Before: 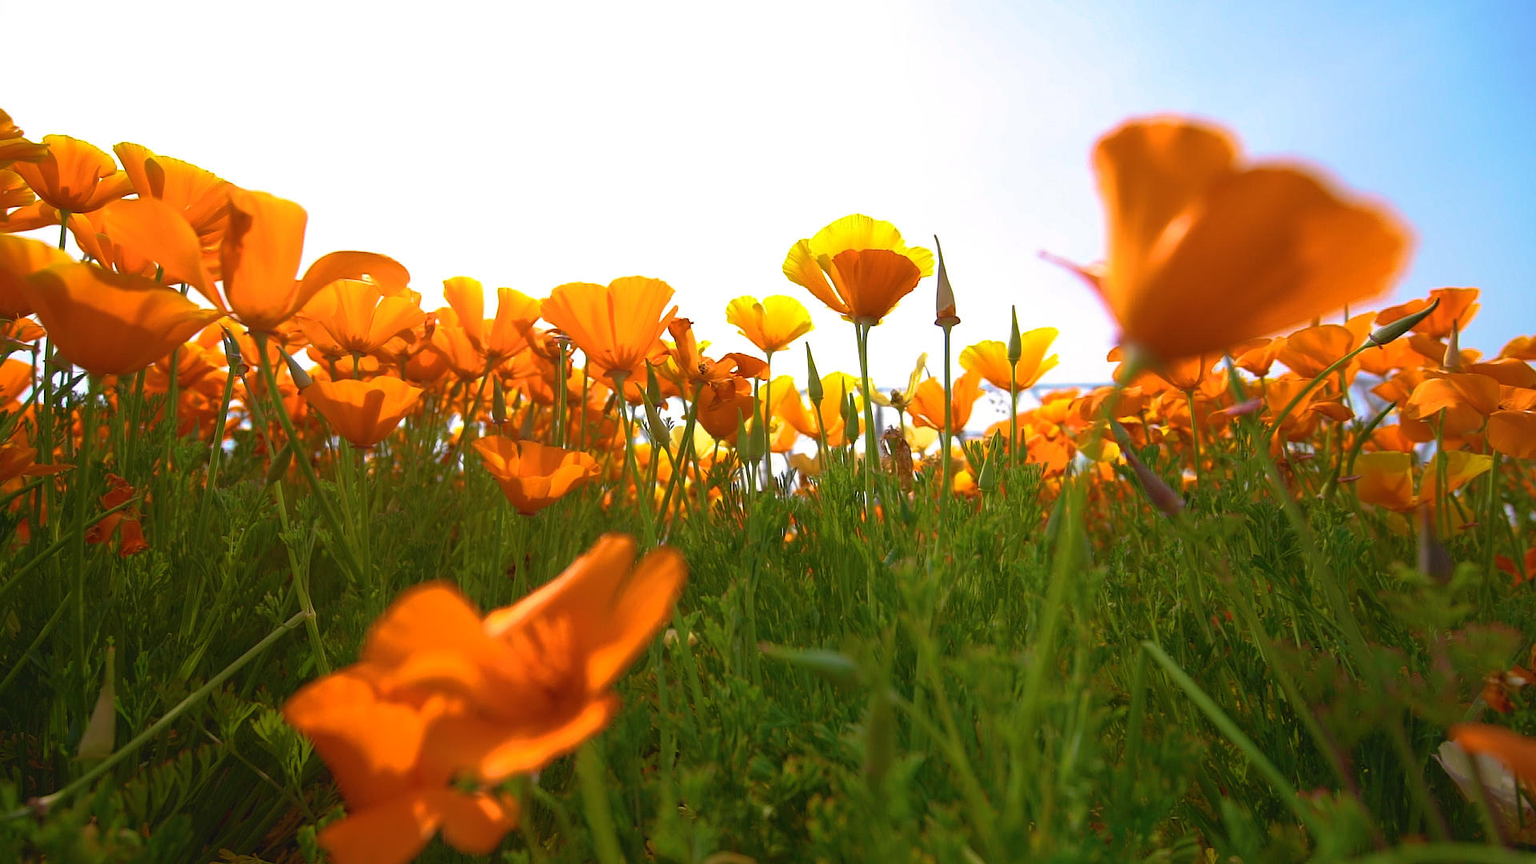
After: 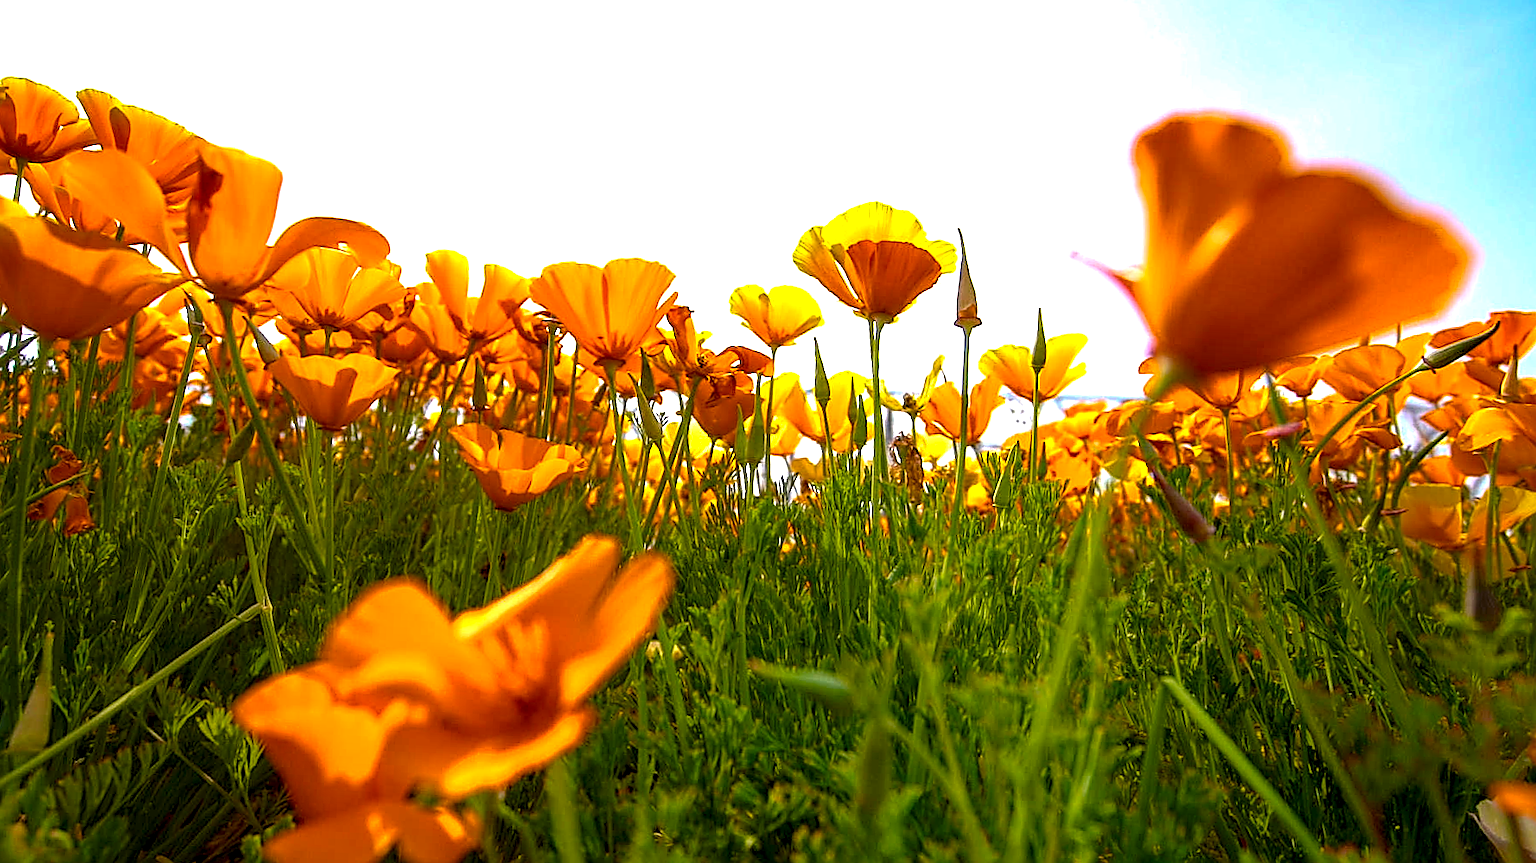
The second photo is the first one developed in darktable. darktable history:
local contrast: highlights 18%, detail 186%
exposure: exposure 0.376 EV, compensate exposure bias true, compensate highlight preservation false
color balance rgb: linear chroma grading › global chroma 14.835%, perceptual saturation grading › global saturation 19.514%
tone equalizer: on, module defaults
crop and rotate: angle -2.6°
sharpen: amount 0.901
